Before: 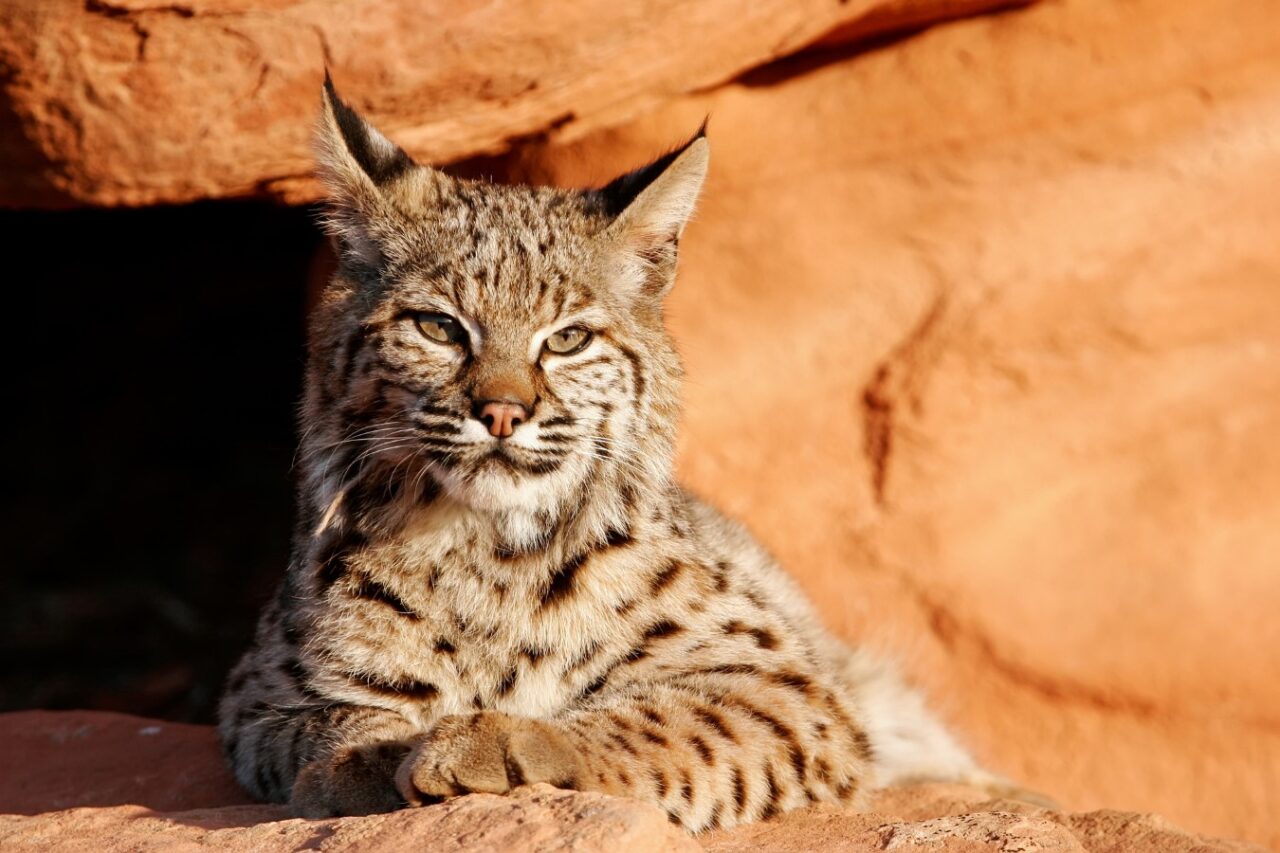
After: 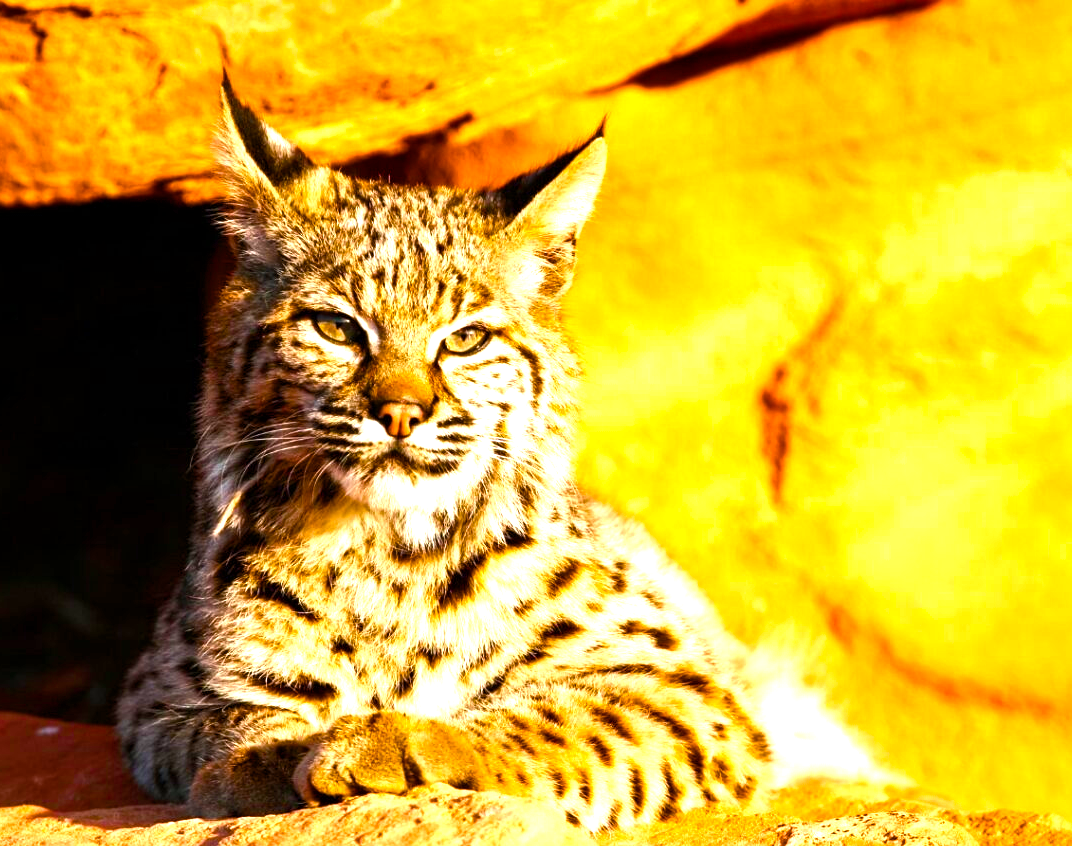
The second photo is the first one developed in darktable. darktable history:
crop: left 8.026%, right 7.374%
exposure: exposure 0.661 EV, compensate highlight preservation false
color balance rgb: linear chroma grading › global chroma 9%, perceptual saturation grading › global saturation 36%, perceptual saturation grading › shadows 35%, perceptual brilliance grading › global brilliance 21.21%, perceptual brilliance grading › shadows -35%, global vibrance 21.21%
